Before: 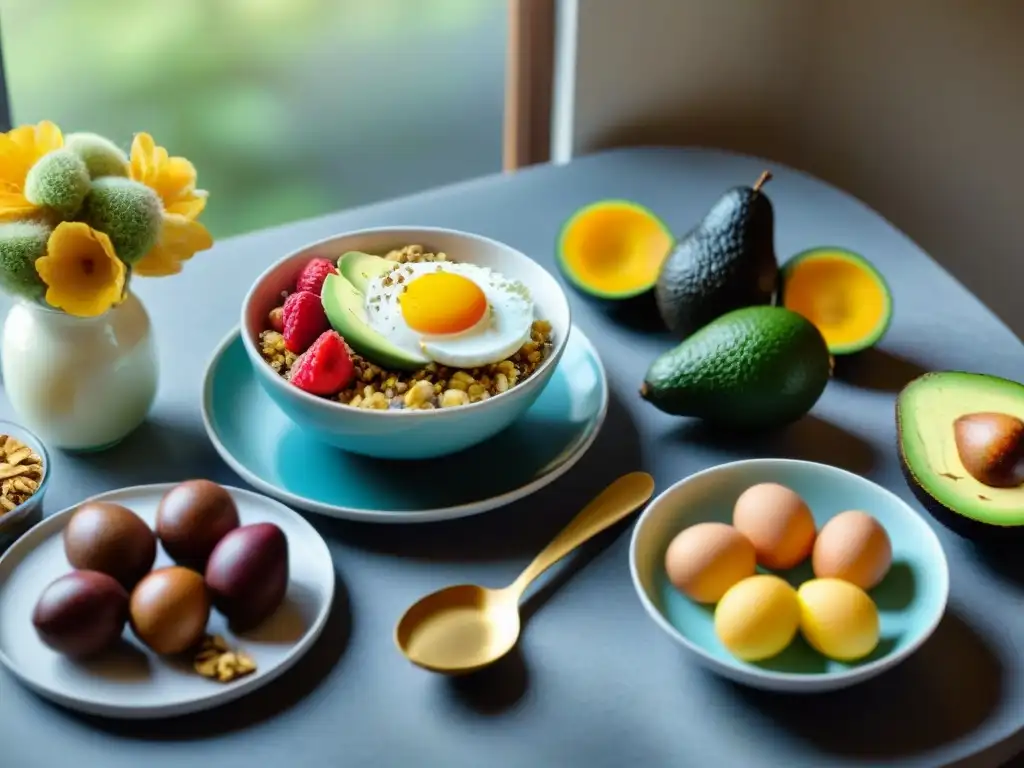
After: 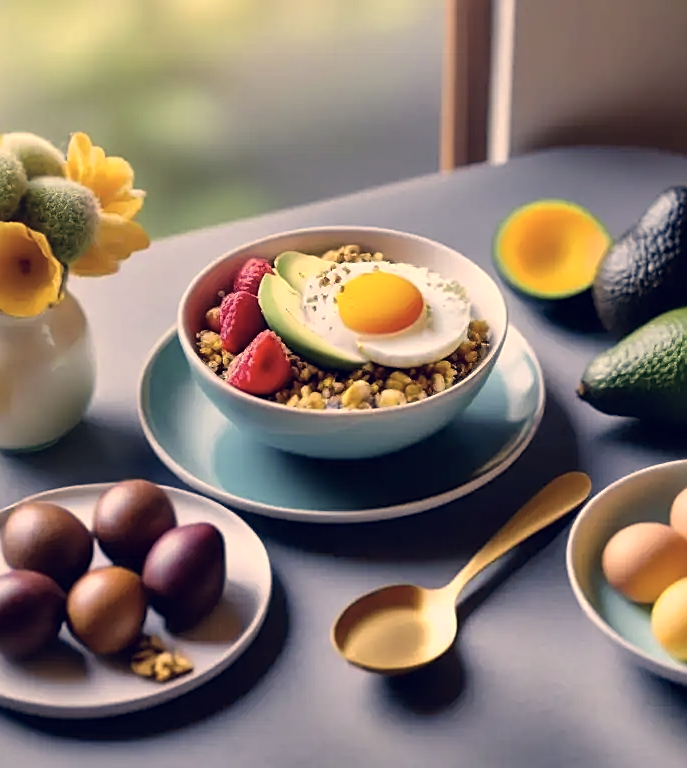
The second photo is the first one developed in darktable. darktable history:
crop and rotate: left 6.247%, right 26.623%
sharpen: on, module defaults
tone equalizer: on, module defaults
color correction: highlights a* 20.19, highlights b* 26.84, shadows a* 3.31, shadows b* -17.35, saturation 0.733
